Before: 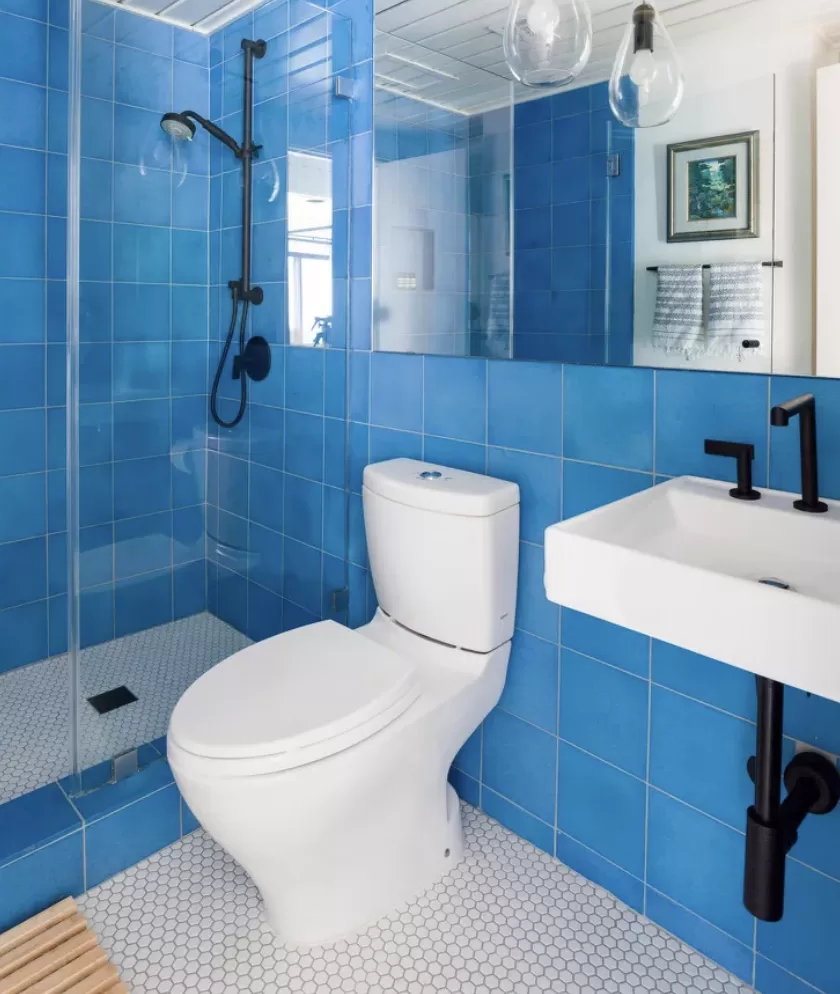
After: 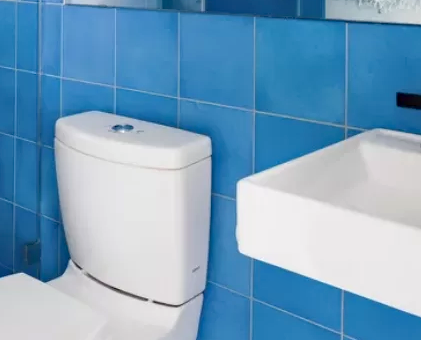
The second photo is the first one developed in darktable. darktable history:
haze removal: compatibility mode true, adaptive false
crop: left 36.713%, top 34.961%, right 13.155%, bottom 30.761%
